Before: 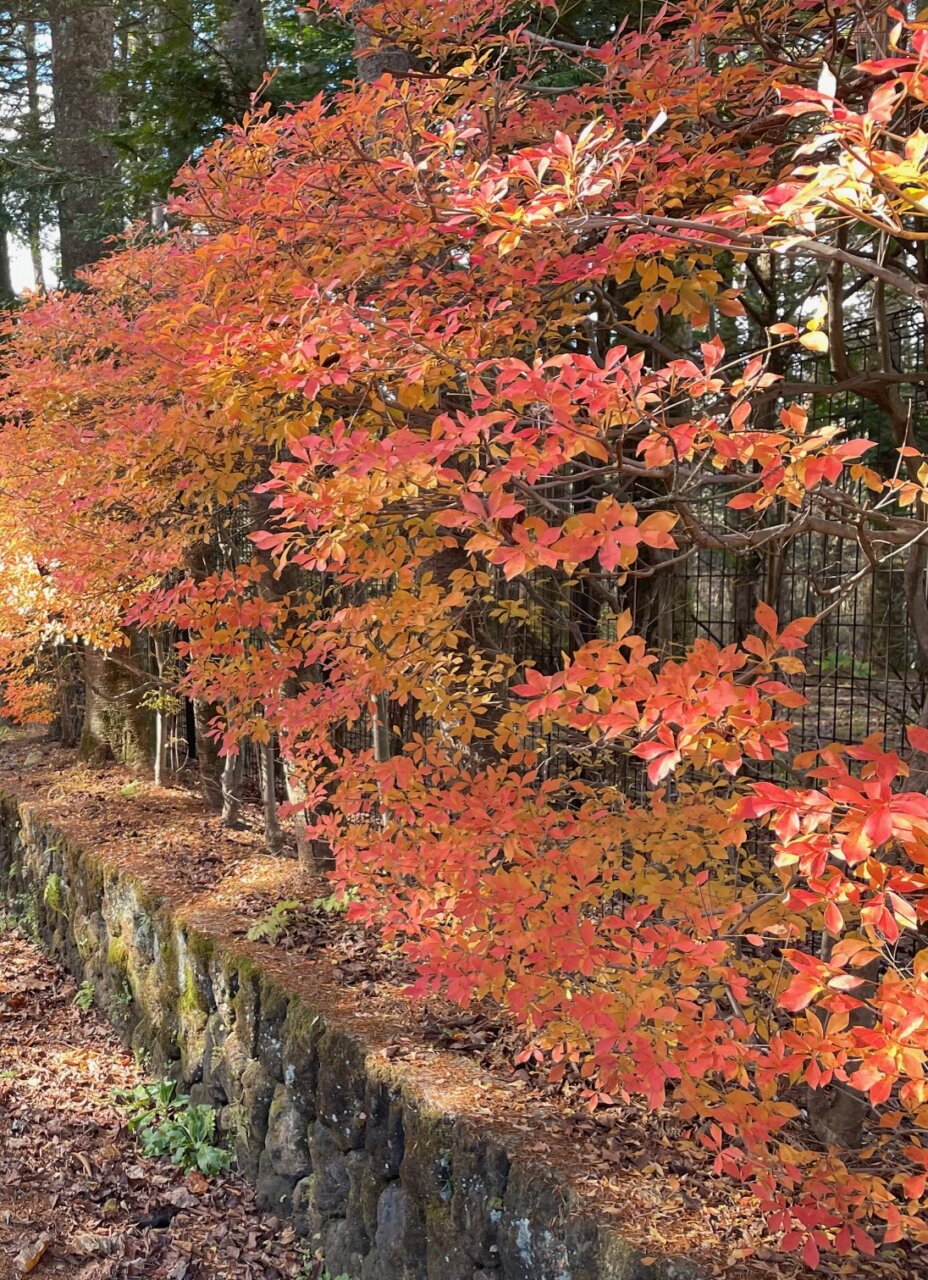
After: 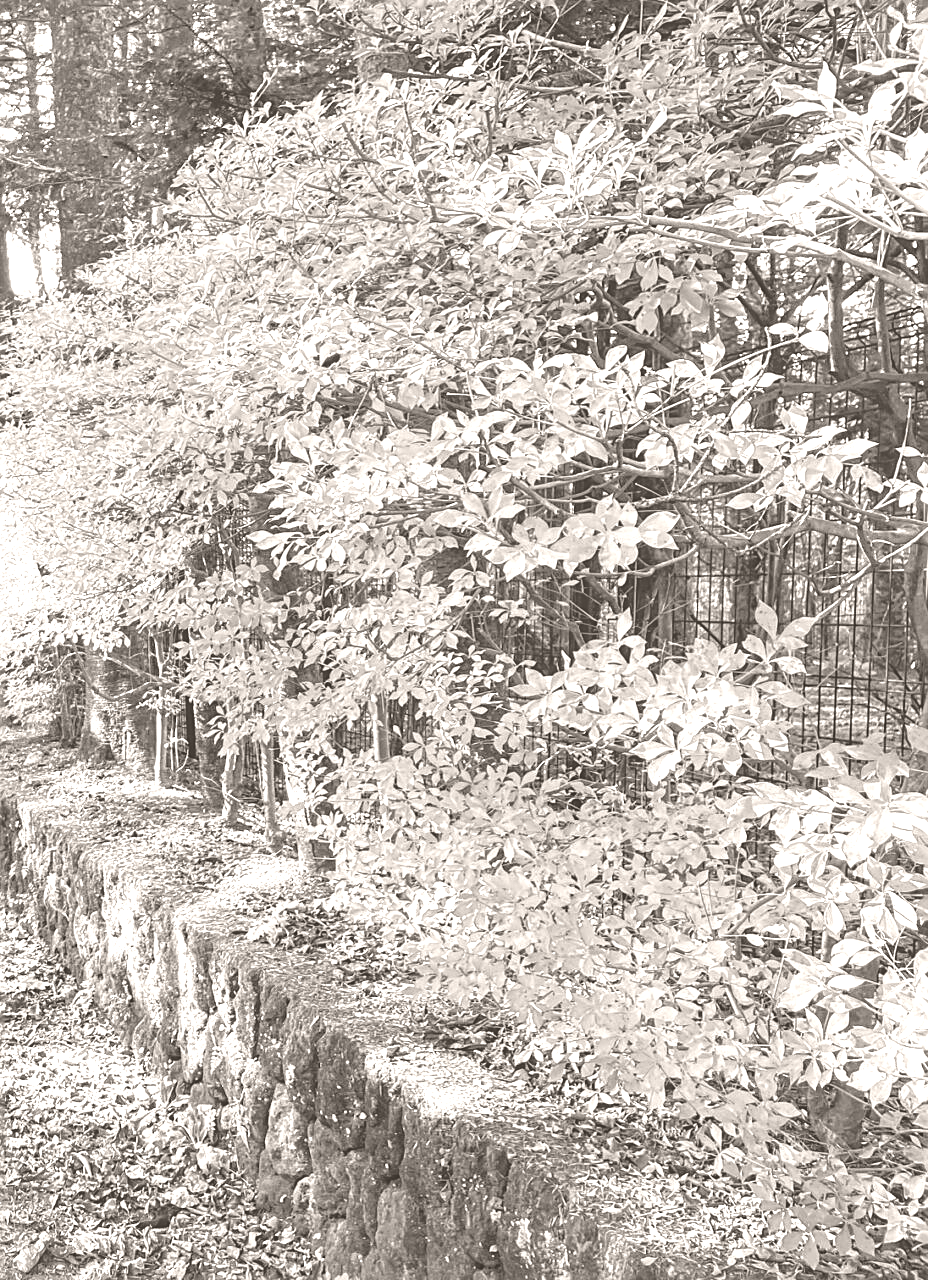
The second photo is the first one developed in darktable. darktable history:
colorize: hue 34.49°, saturation 35.33%, source mix 100%, lightness 55%, version 1
local contrast: on, module defaults
tone equalizer: -8 EV -0.417 EV, -7 EV -0.389 EV, -6 EV -0.333 EV, -5 EV -0.222 EV, -3 EV 0.222 EV, -2 EV 0.333 EV, -1 EV 0.389 EV, +0 EV 0.417 EV, edges refinement/feathering 500, mask exposure compensation -1.57 EV, preserve details no
sharpen: on, module defaults
color correction: highlights a* -8, highlights b* 3.1
